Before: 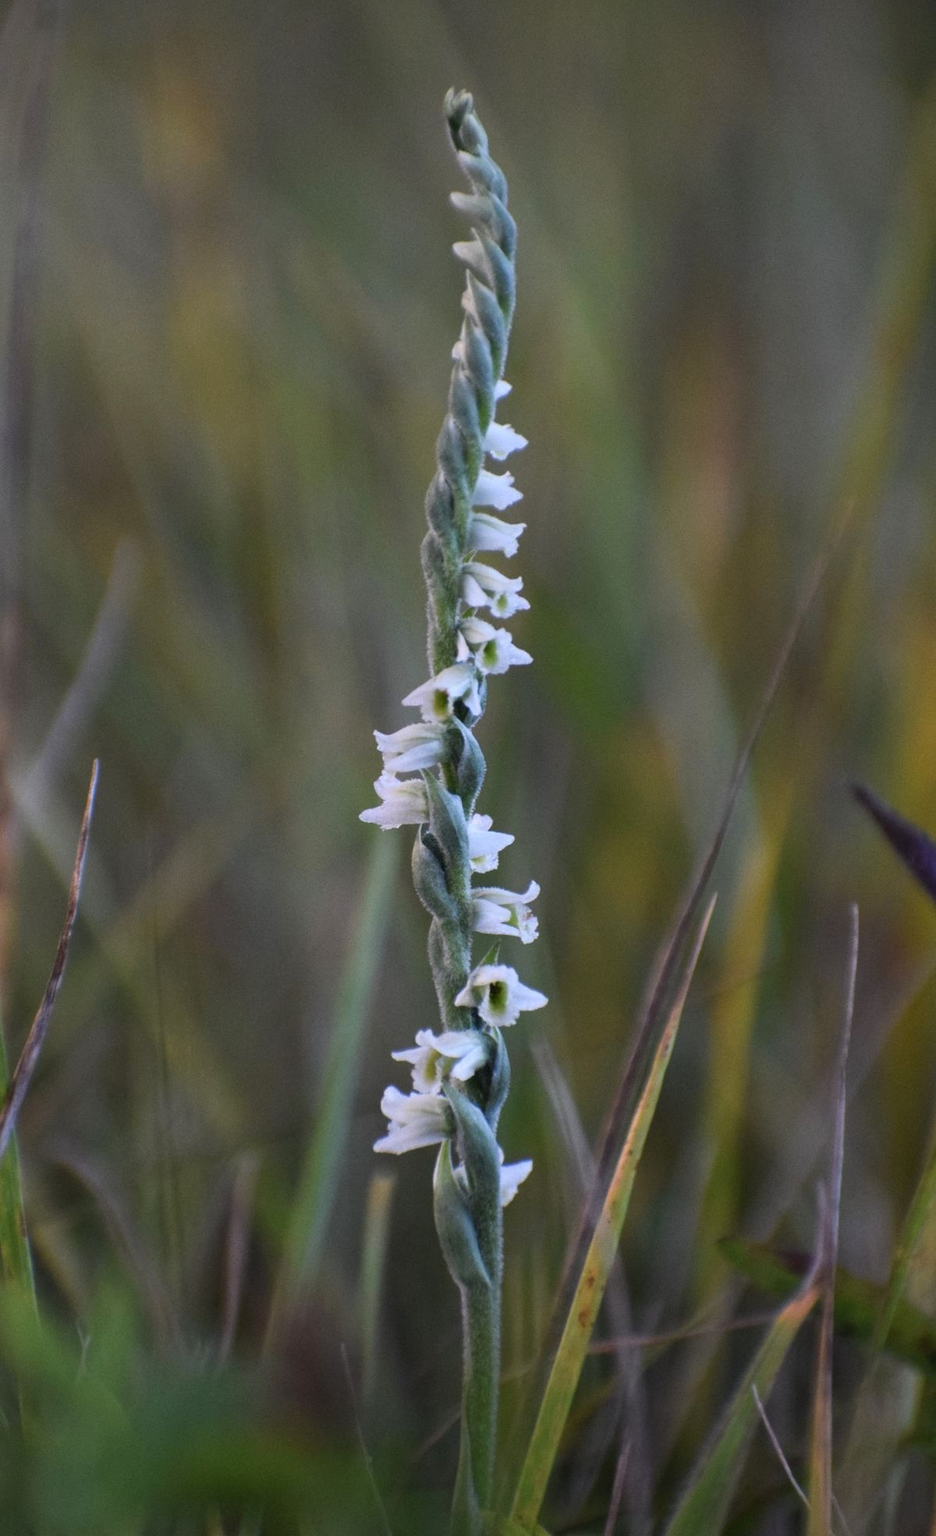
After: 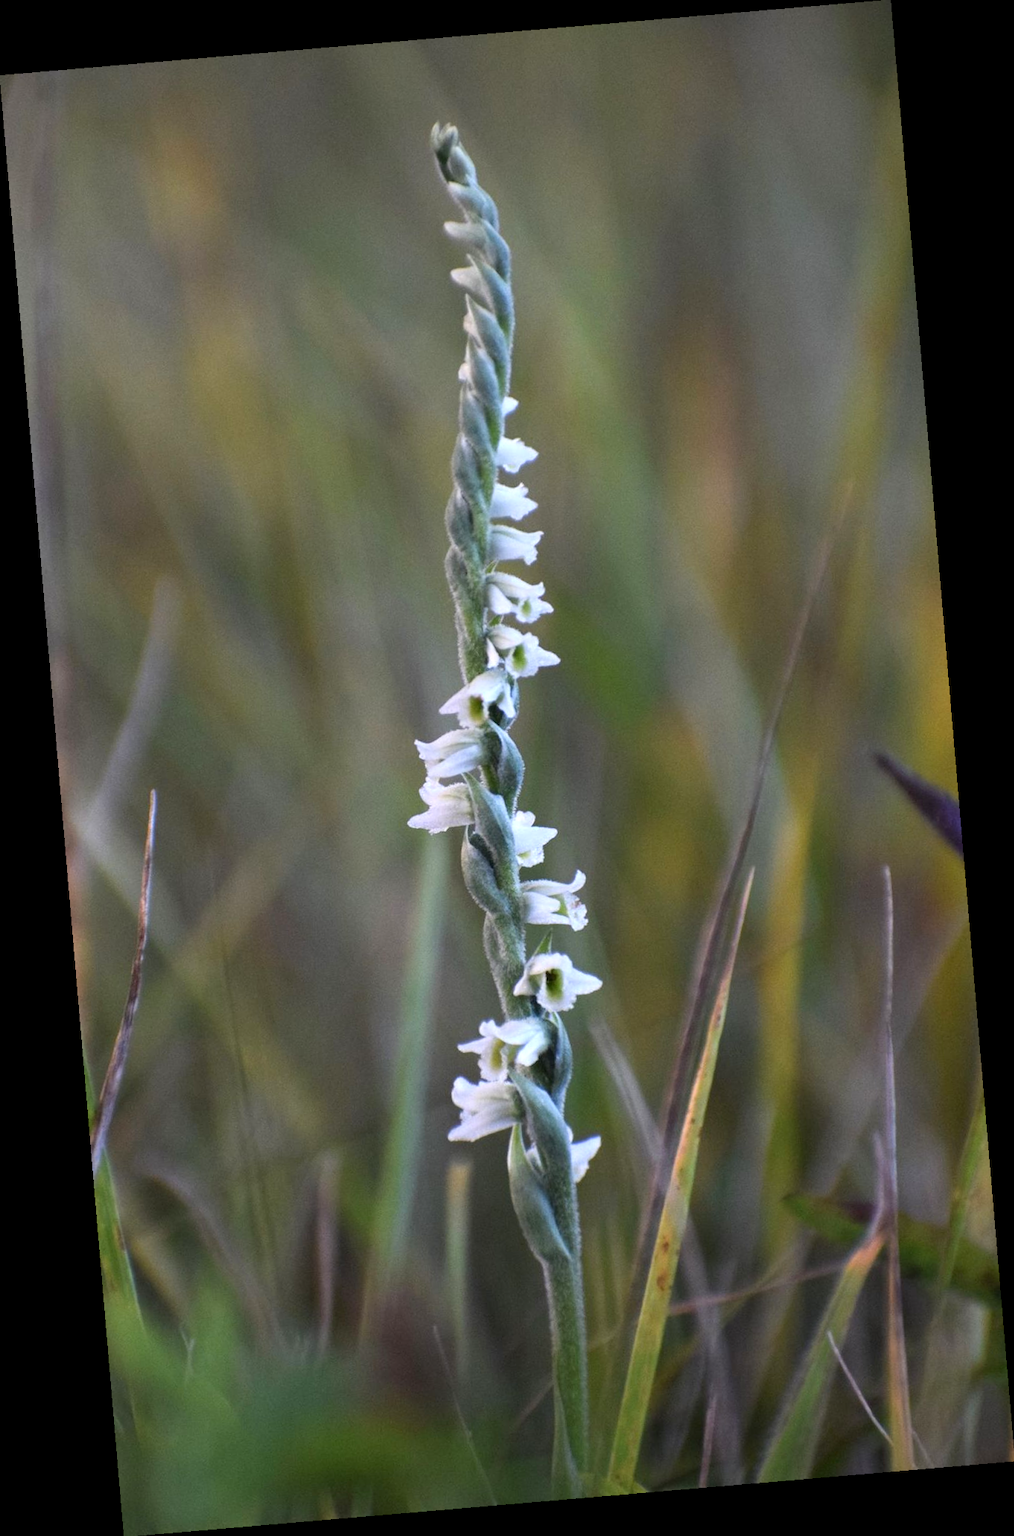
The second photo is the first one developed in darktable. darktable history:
exposure: black level correction 0.001, exposure 0.5 EV, compensate exposure bias true, compensate highlight preservation false
rotate and perspective: rotation -4.86°, automatic cropping off
